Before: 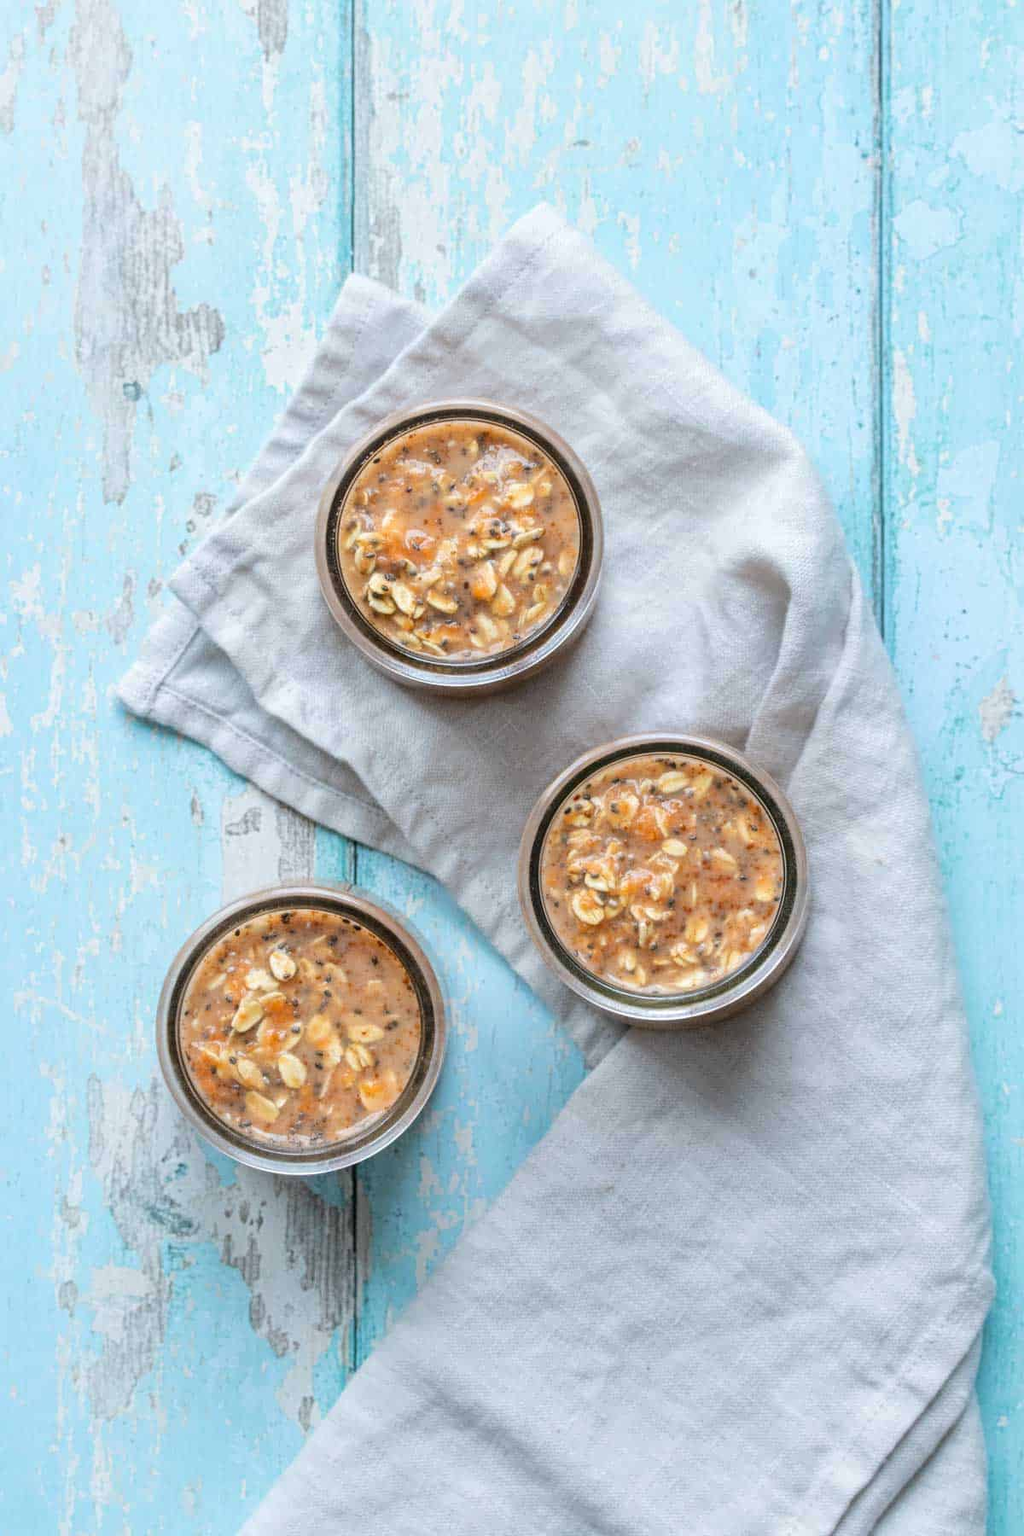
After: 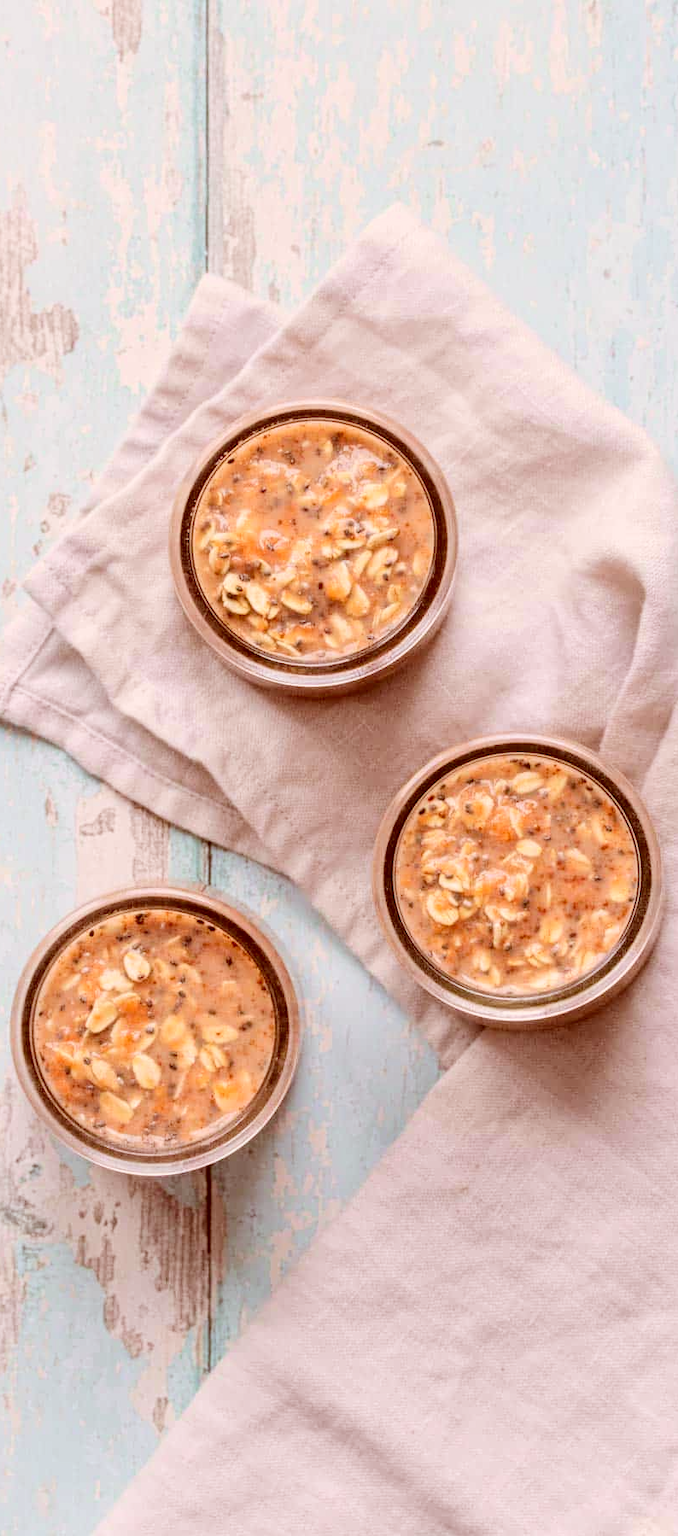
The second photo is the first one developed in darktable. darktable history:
color correction: highlights a* 9.19, highlights b* 8.57, shadows a* 39.65, shadows b* 39.51, saturation 0.777
tone curve: curves: ch0 [(0, 0.021) (0.049, 0.044) (0.152, 0.14) (0.328, 0.357) (0.473, 0.529) (0.641, 0.705) (0.868, 0.887) (1, 0.969)]; ch1 [(0, 0) (0.322, 0.328) (0.43, 0.425) (0.474, 0.466) (0.502, 0.503) (0.522, 0.526) (0.564, 0.591) (0.602, 0.632) (0.677, 0.701) (0.859, 0.885) (1, 1)]; ch2 [(0, 0) (0.33, 0.301) (0.447, 0.44) (0.502, 0.505) (0.535, 0.554) (0.565, 0.598) (0.618, 0.629) (1, 1)], color space Lab, linked channels, preserve colors none
crop and rotate: left 14.332%, right 19.376%
